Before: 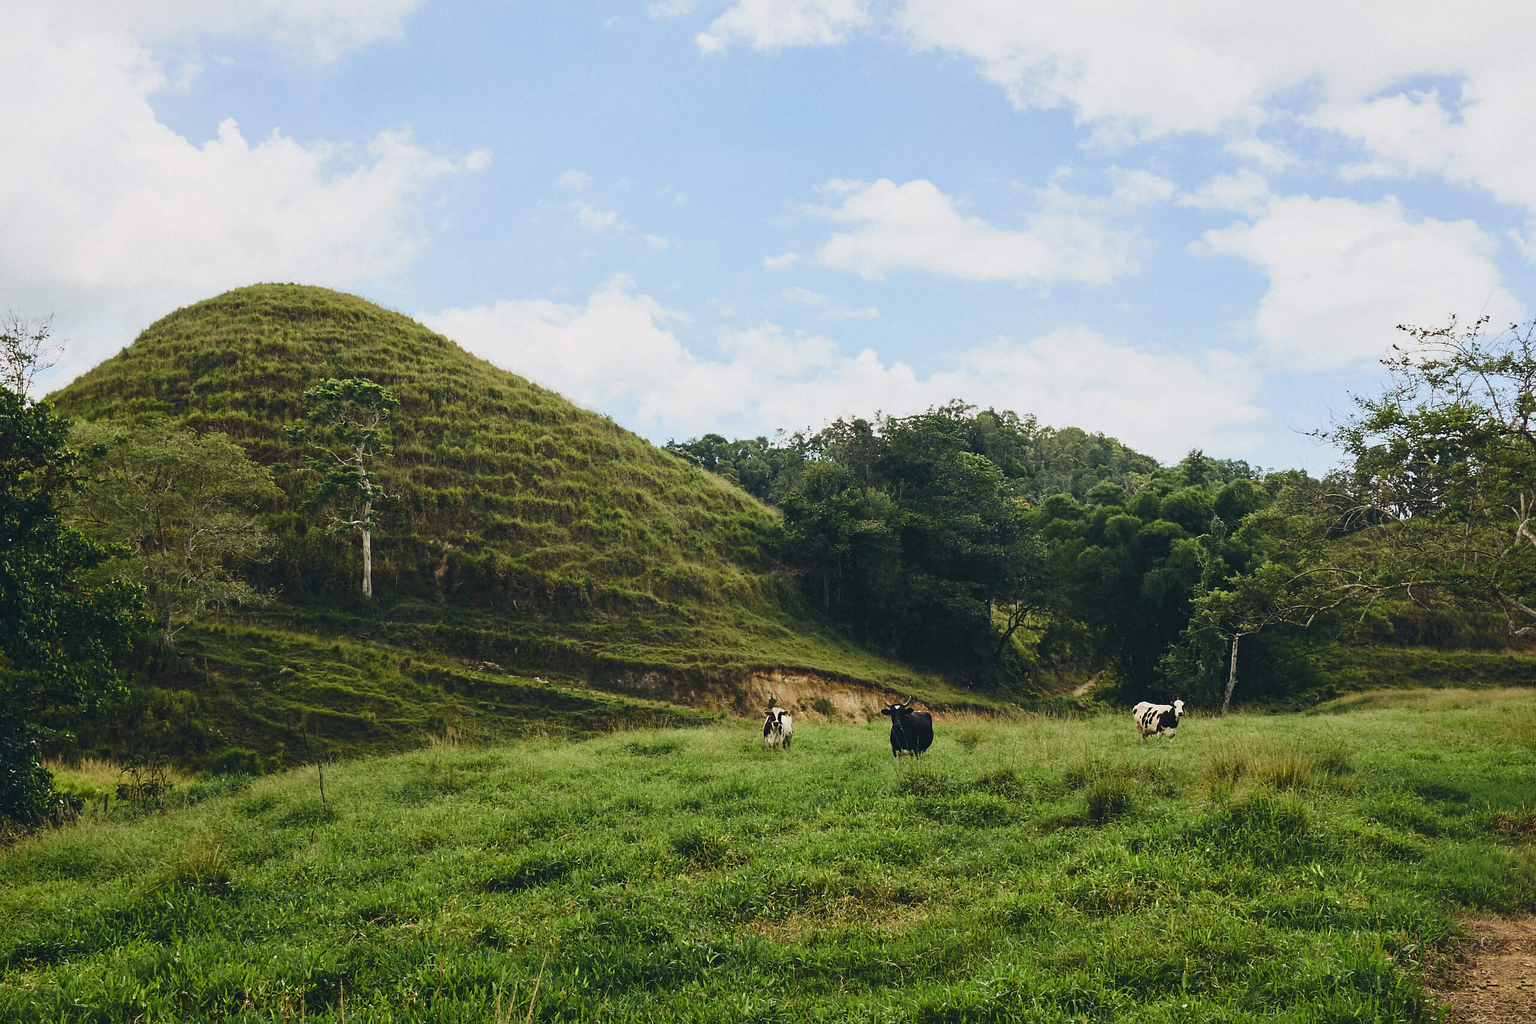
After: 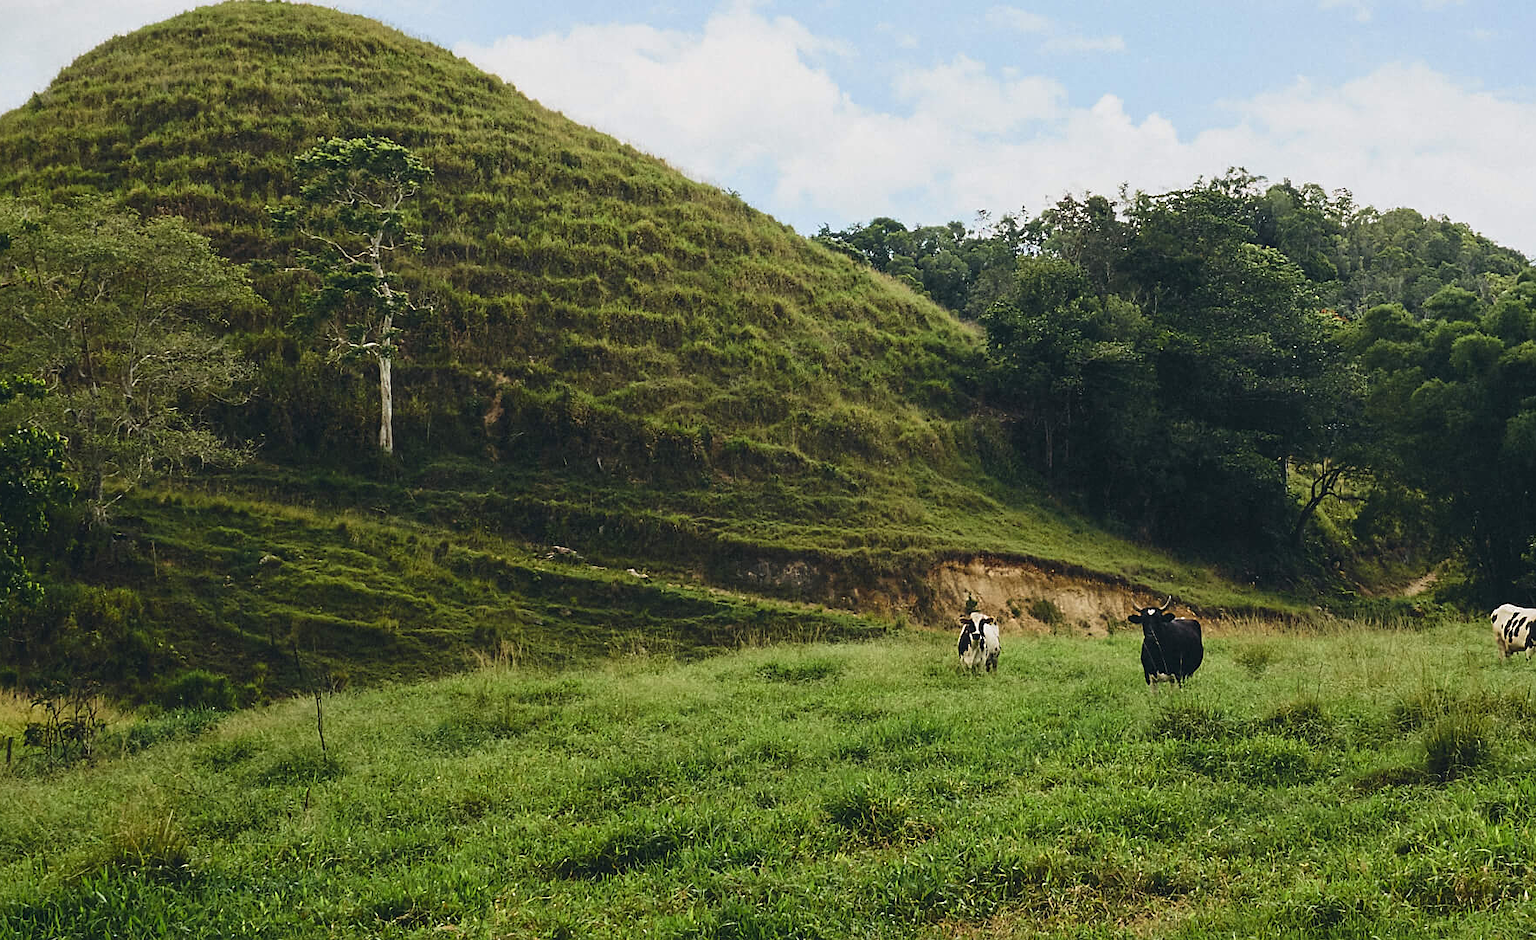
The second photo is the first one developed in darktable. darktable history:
crop: left 6.488%, top 27.668%, right 24.183%, bottom 8.656%
sharpen: amount 0.2
